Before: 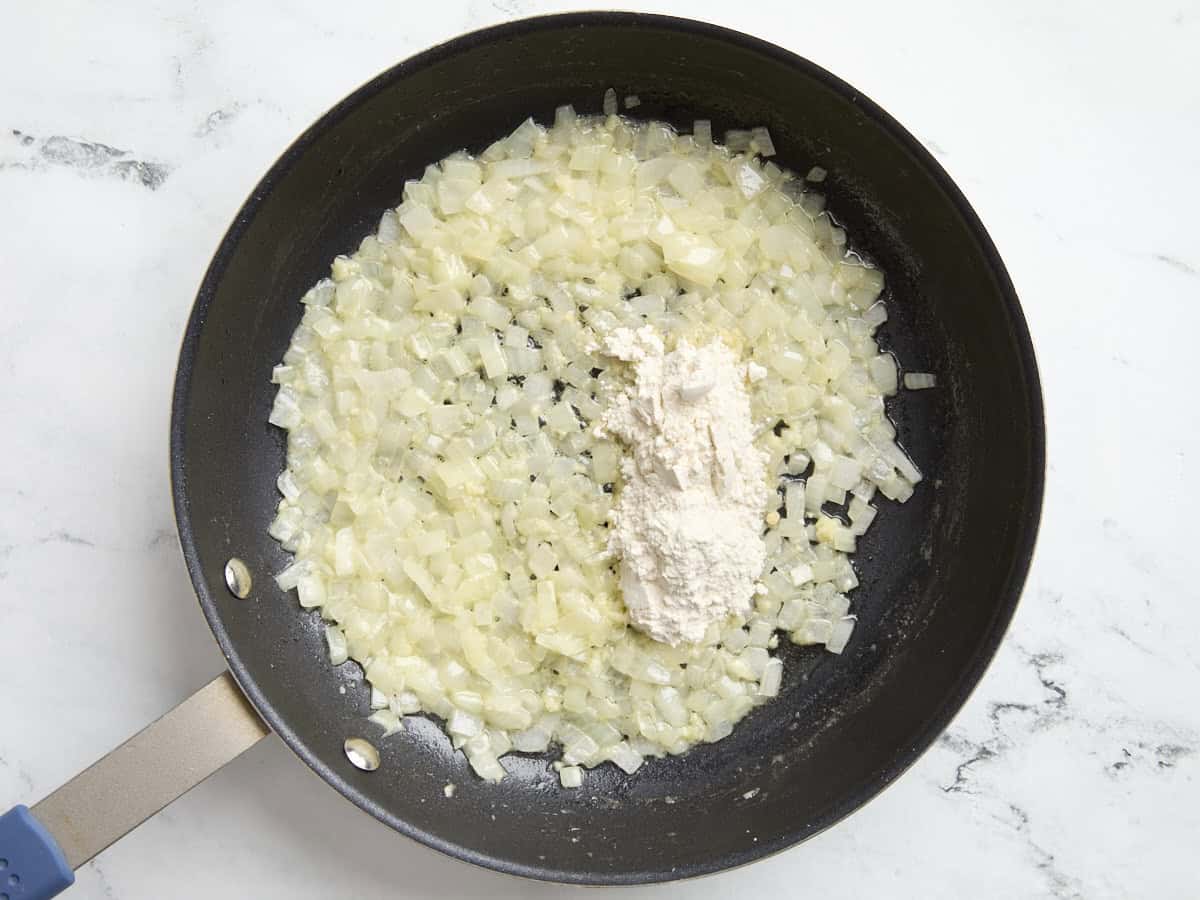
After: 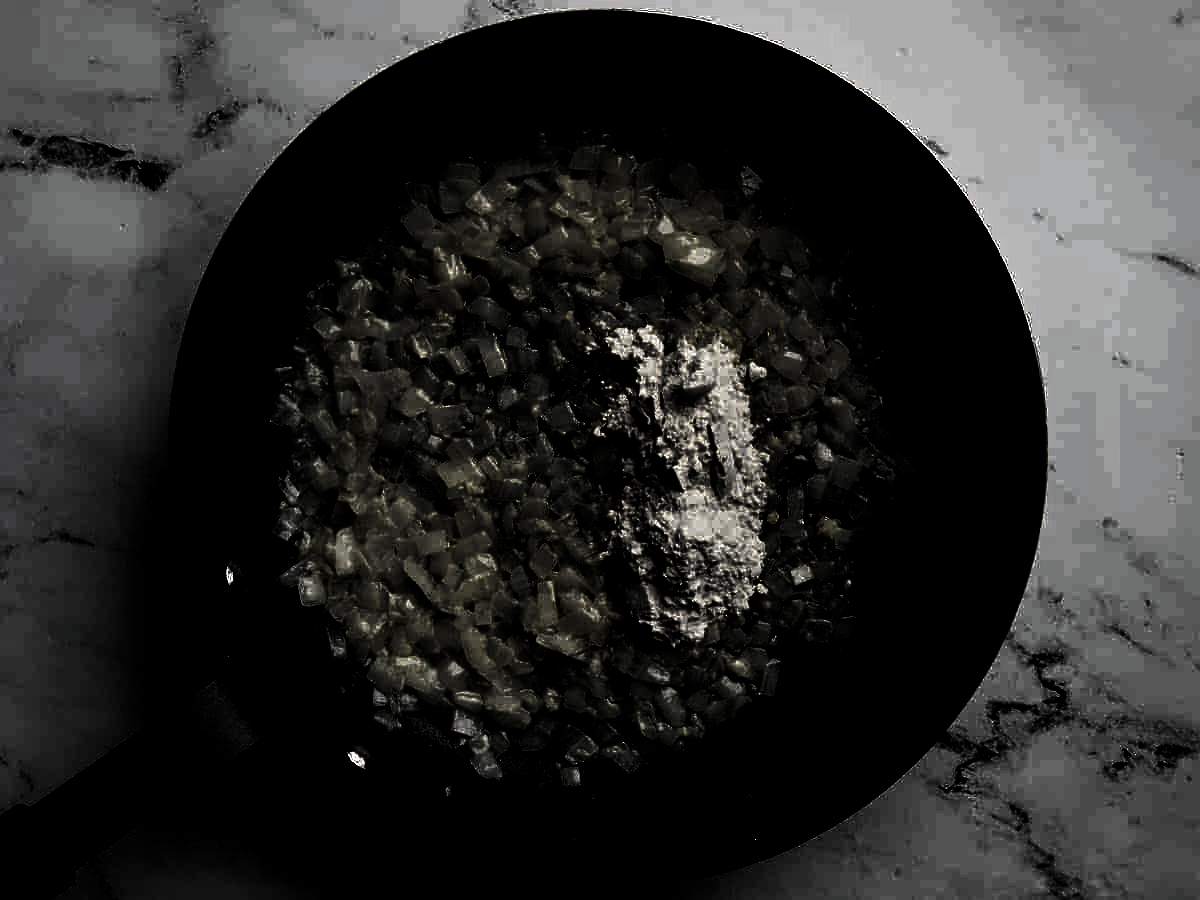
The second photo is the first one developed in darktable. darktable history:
levels: levels [0.721, 0.937, 0.997]
color zones: curves: ch0 [(0.257, 0.558) (0.75, 0.565)]; ch1 [(0.004, 0.857) (0.14, 0.416) (0.257, 0.695) (0.442, 0.032) (0.736, 0.266) (0.891, 0.741)]; ch2 [(0, 0.623) (0.112, 0.436) (0.271, 0.474) (0.516, 0.64) (0.743, 0.286)]
